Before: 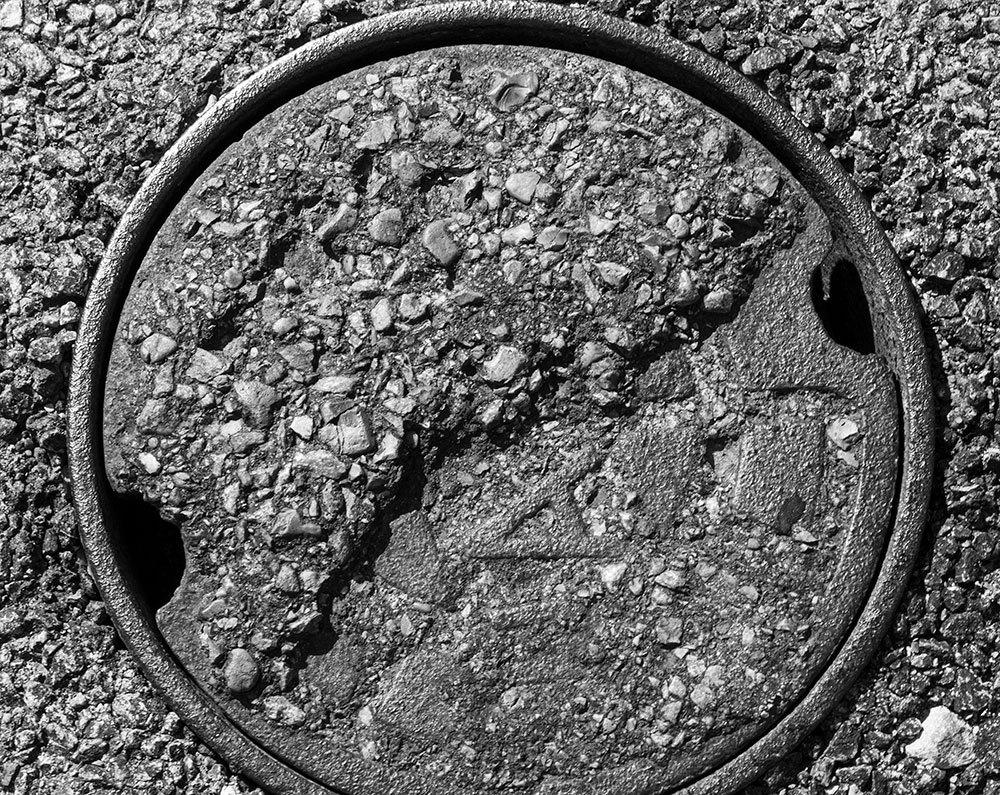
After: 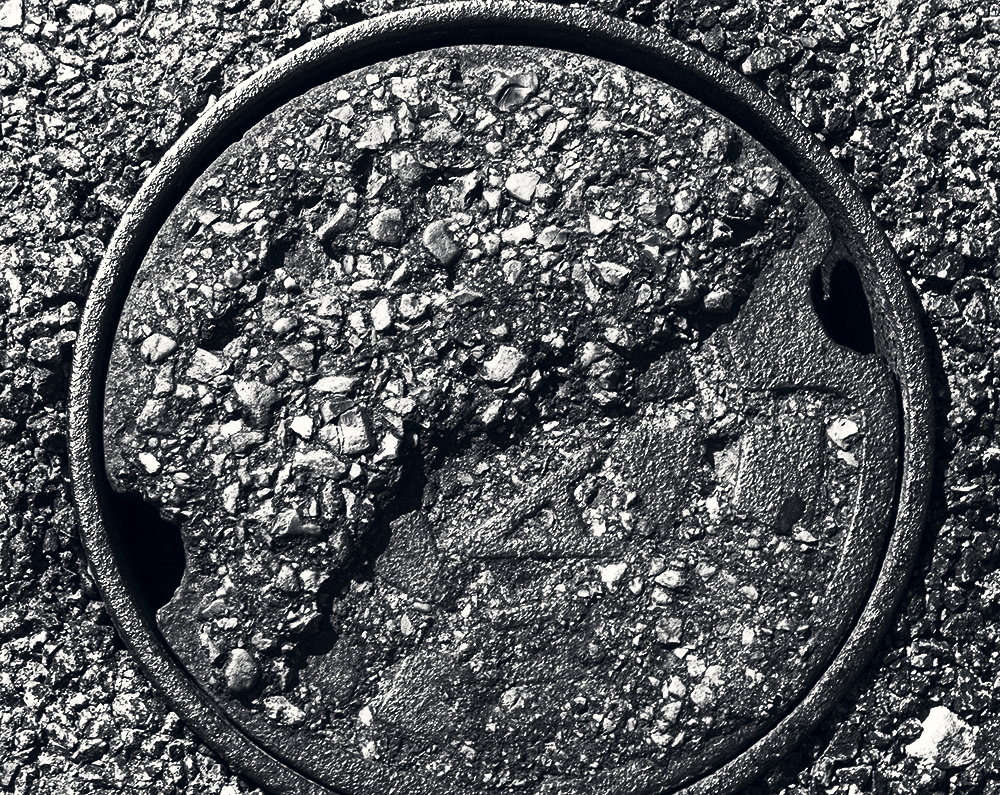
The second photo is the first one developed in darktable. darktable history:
contrast brightness saturation: contrast 0.62, brightness 0.34, saturation 0.14
color correction: highlights a* 0.207, highlights b* 2.7, shadows a* -0.874, shadows b* -4.78
rgb curve: curves: ch0 [(0, 0) (0.415, 0.237) (1, 1)]
